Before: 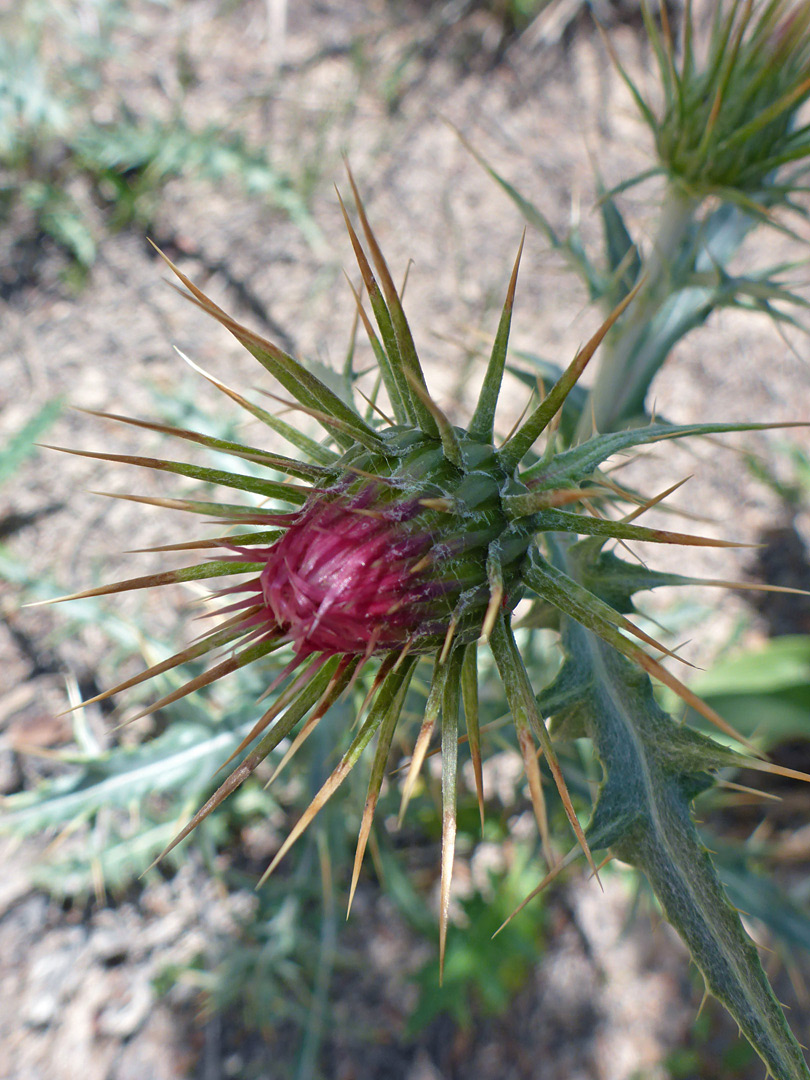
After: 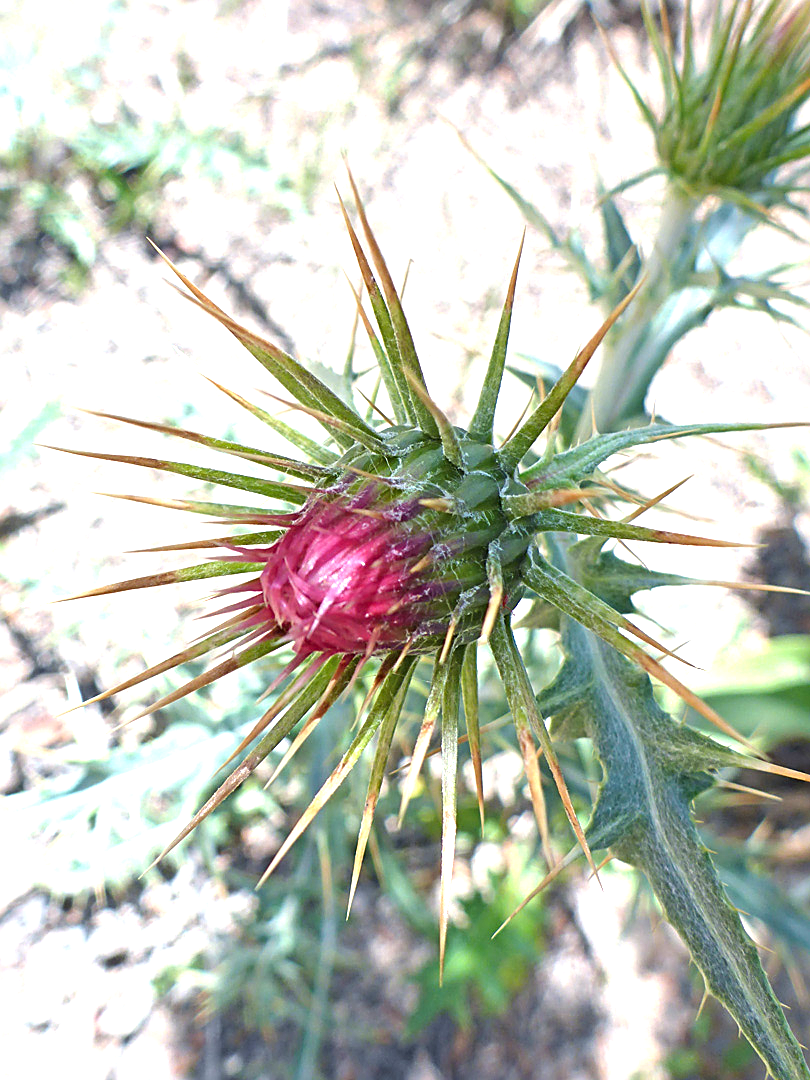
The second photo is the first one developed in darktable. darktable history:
exposure: black level correction 0, exposure 1.288 EV, compensate highlight preservation false
sharpen: amount 0.537
